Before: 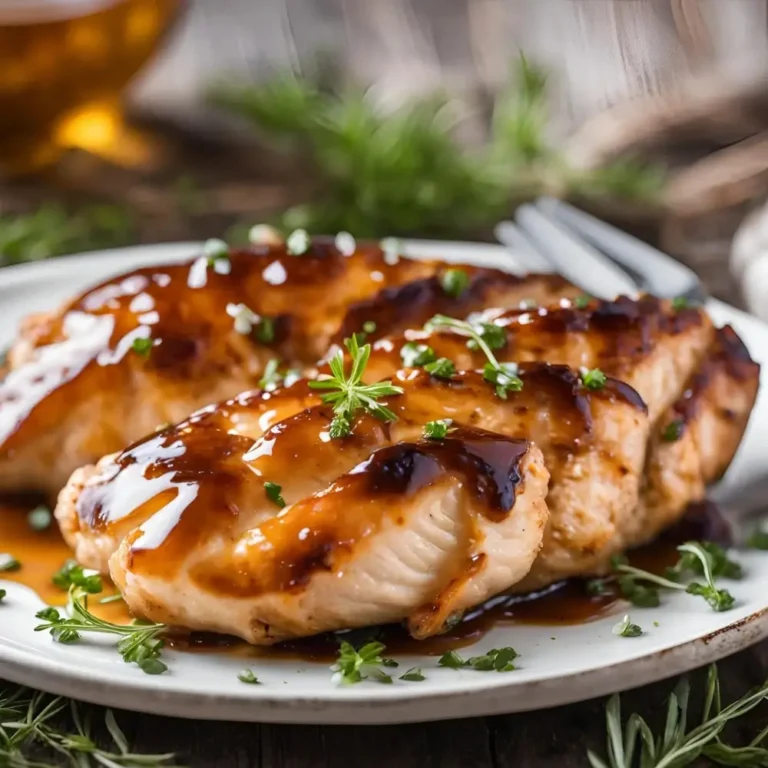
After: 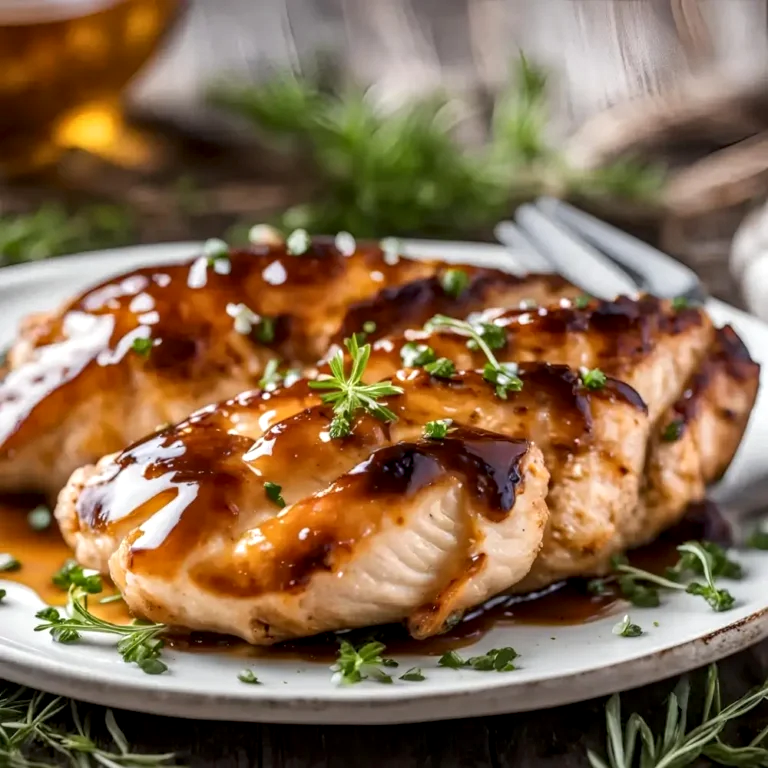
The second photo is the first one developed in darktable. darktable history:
local contrast: highlights 39%, shadows 62%, detail 136%, midtone range 0.511
